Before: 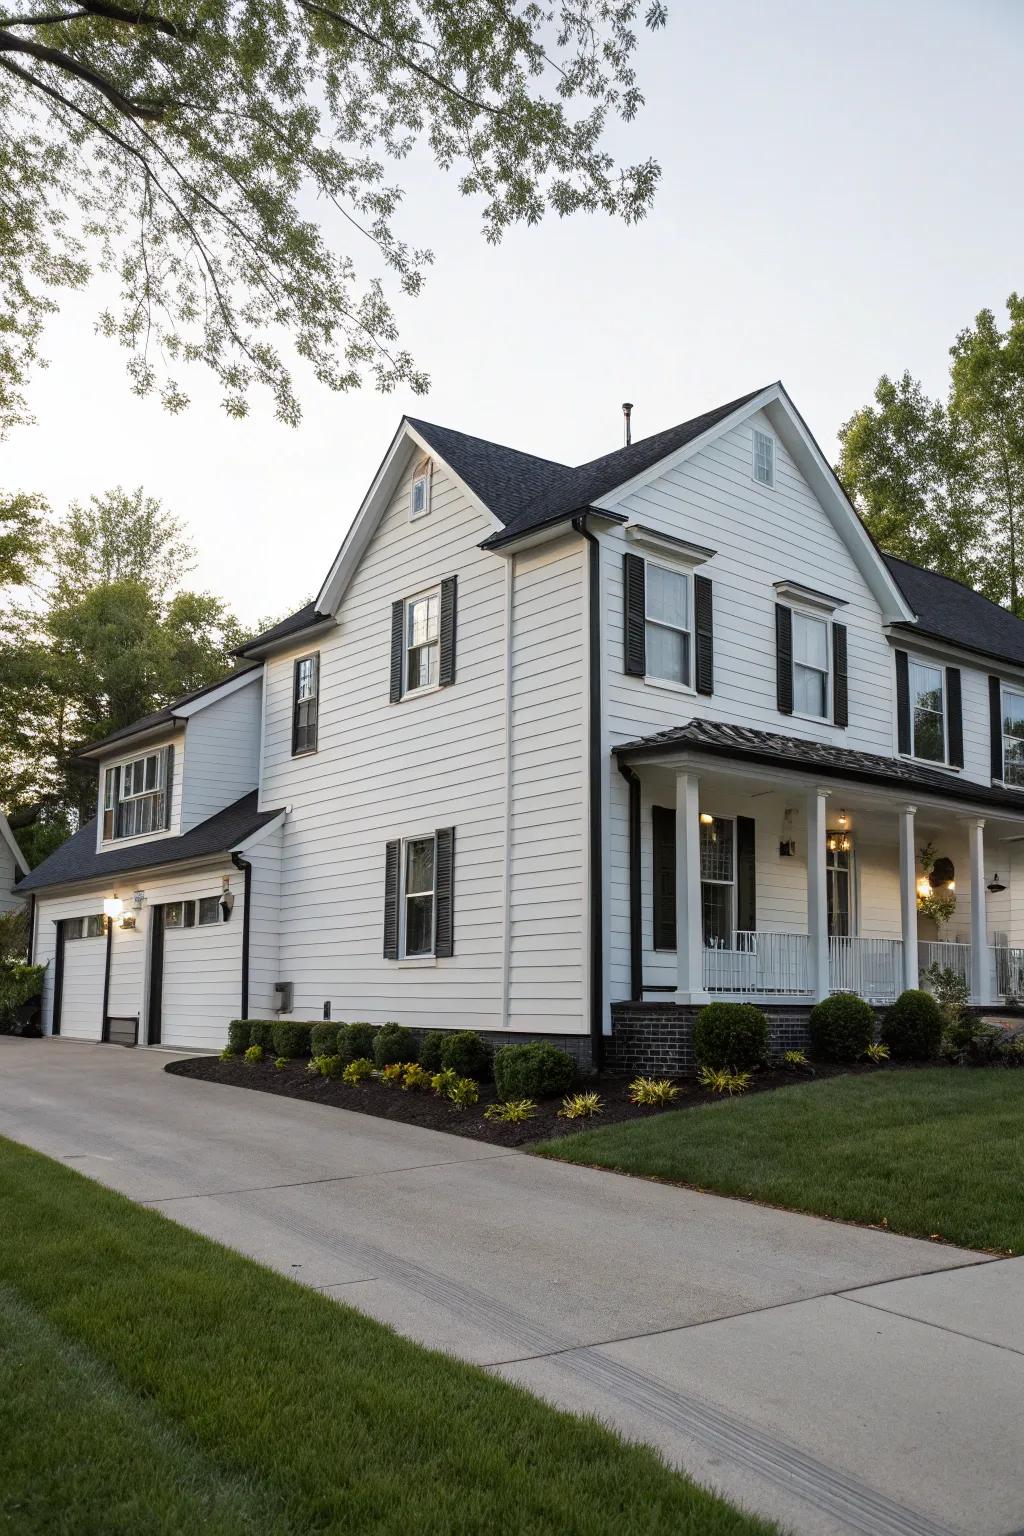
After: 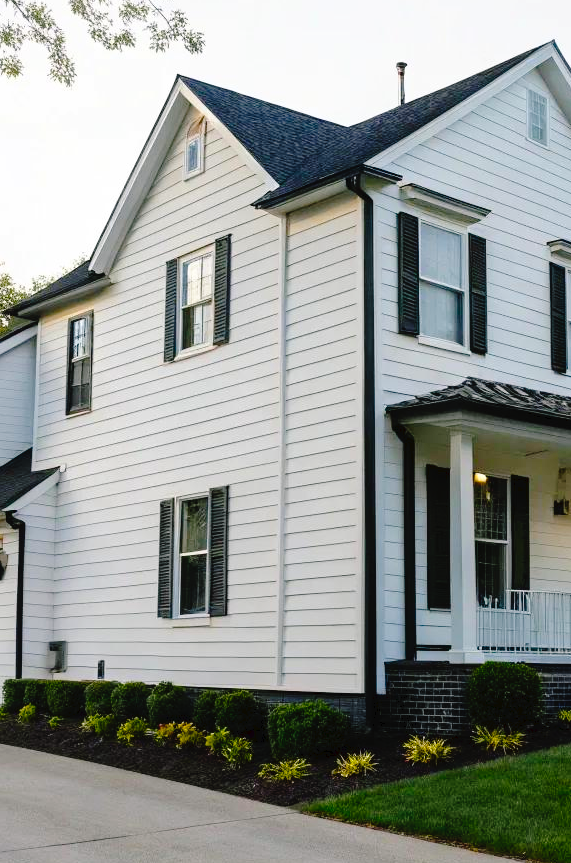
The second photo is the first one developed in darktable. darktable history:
color balance rgb: shadows lift › chroma 2.051%, shadows lift › hue 186.8°, perceptual saturation grading › global saturation 25.628%, global vibrance 20%
crop and rotate: left 22.164%, top 22.257%, right 21.991%, bottom 21.551%
tone curve: curves: ch0 [(0, 0) (0.003, 0.025) (0.011, 0.027) (0.025, 0.032) (0.044, 0.037) (0.069, 0.044) (0.1, 0.054) (0.136, 0.084) (0.177, 0.128) (0.224, 0.196) (0.277, 0.281) (0.335, 0.376) (0.399, 0.461) (0.468, 0.534) (0.543, 0.613) (0.623, 0.692) (0.709, 0.77) (0.801, 0.849) (0.898, 0.934) (1, 1)], preserve colors none
